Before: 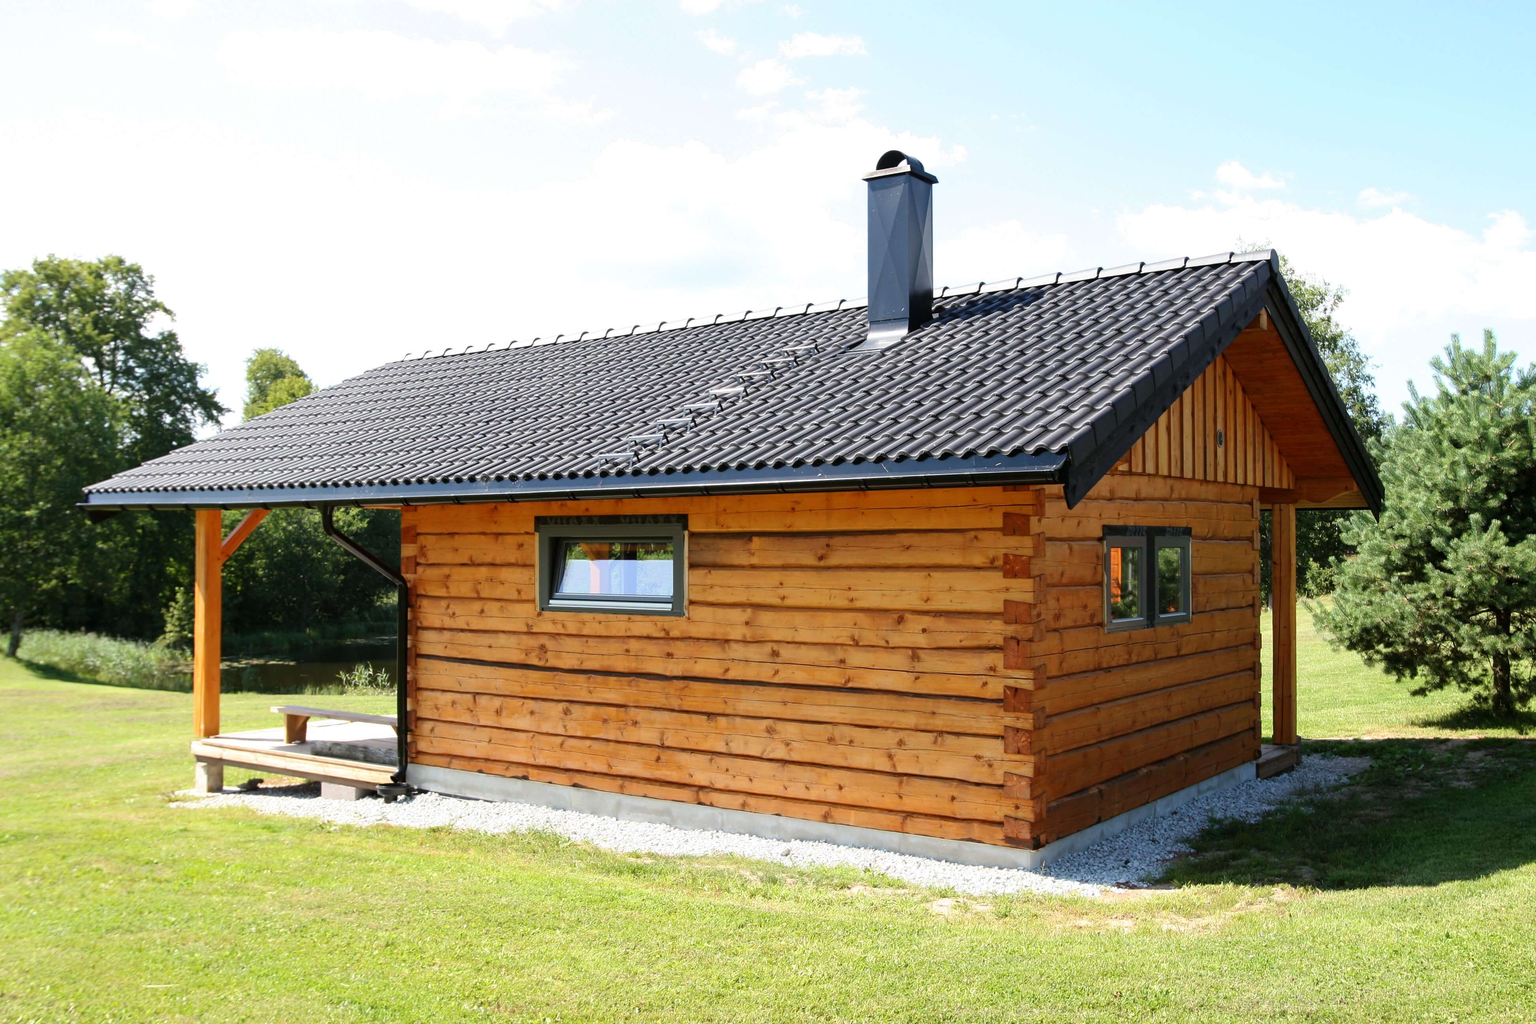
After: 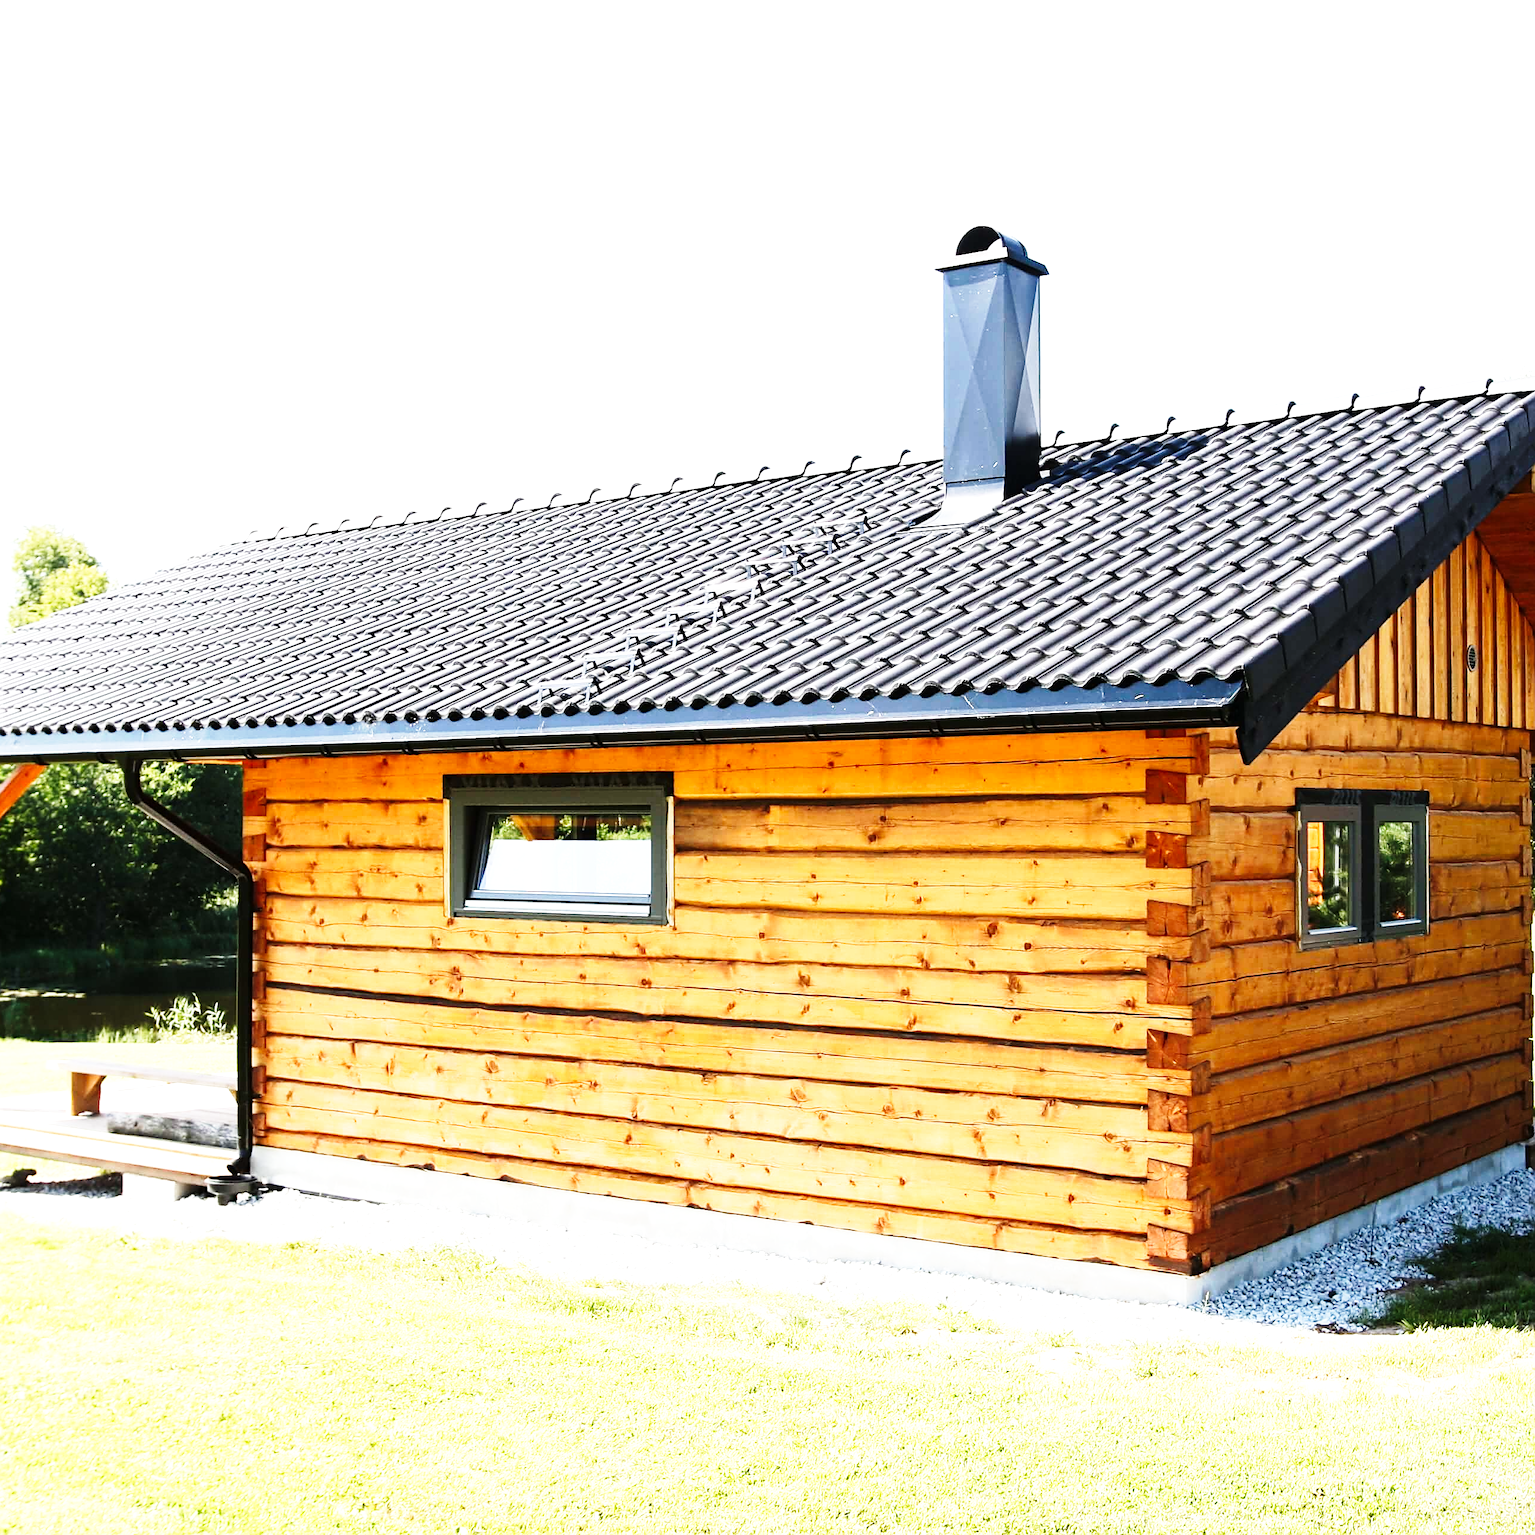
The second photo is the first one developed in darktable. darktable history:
tone equalizer: -8 EV -0.766 EV, -7 EV -0.714 EV, -6 EV -0.563 EV, -5 EV -0.403 EV, -3 EV 0.38 EV, -2 EV 0.6 EV, -1 EV 0.686 EV, +0 EV 0.746 EV, edges refinement/feathering 500, mask exposure compensation -1.57 EV, preserve details no
sharpen: on, module defaults
base curve: curves: ch0 [(0, 0) (0.018, 0.026) (0.143, 0.37) (0.33, 0.731) (0.458, 0.853) (0.735, 0.965) (0.905, 0.986) (1, 1)], preserve colors none
crop and rotate: left 15.603%, right 17.736%
exposure: exposure 0.151 EV, compensate highlight preservation false
